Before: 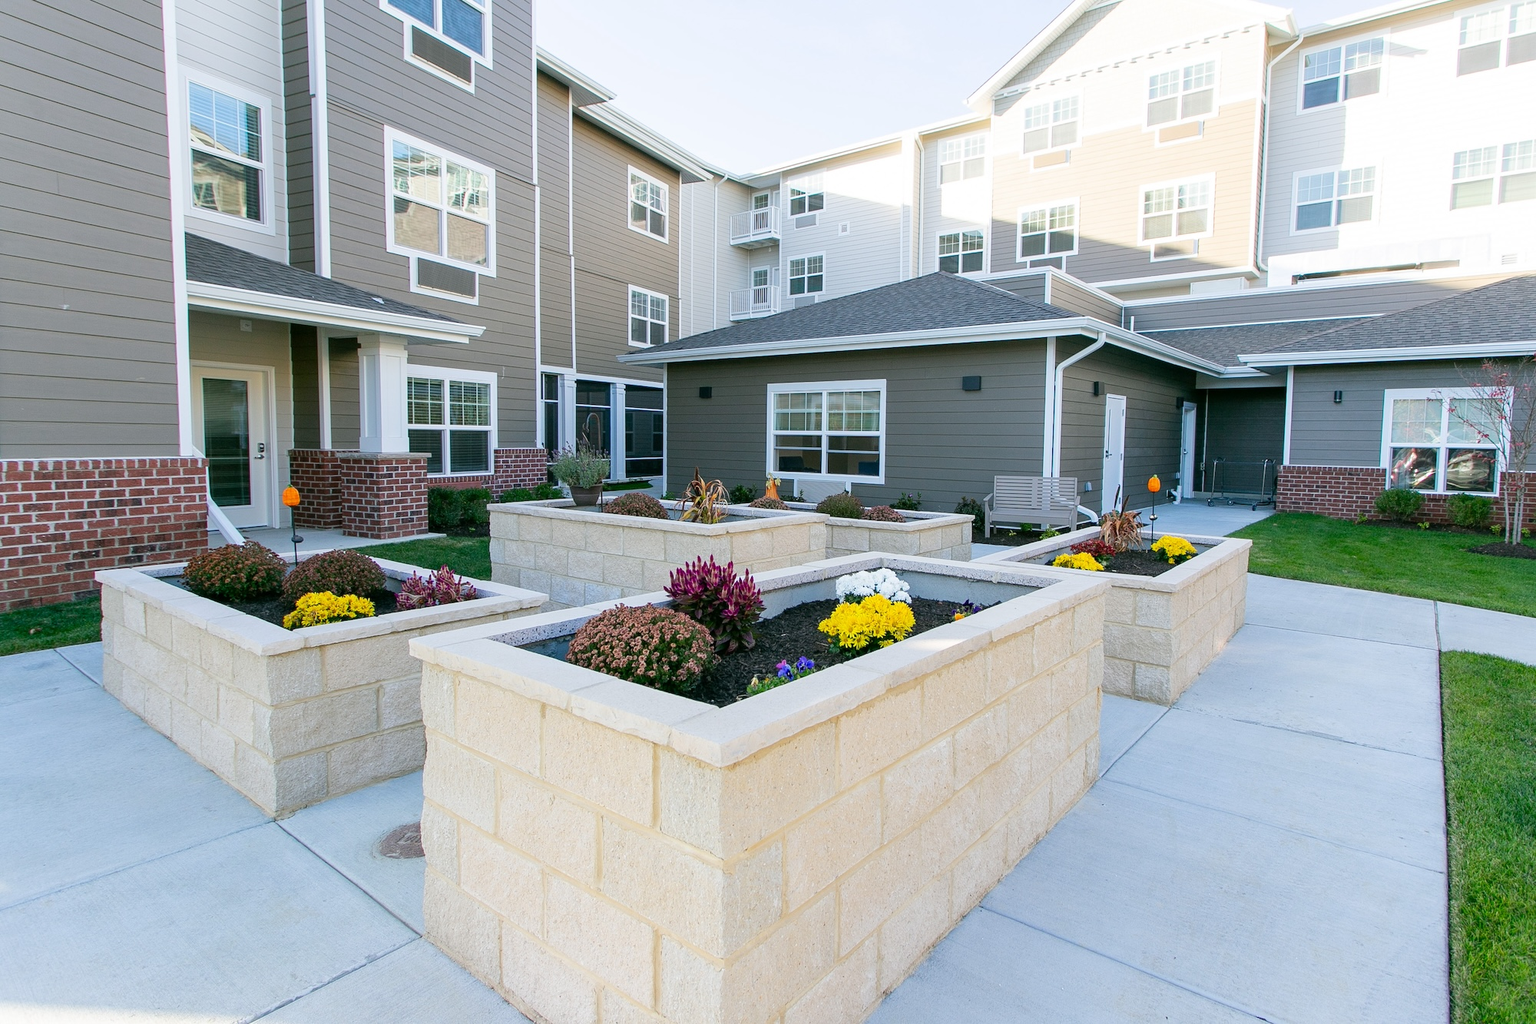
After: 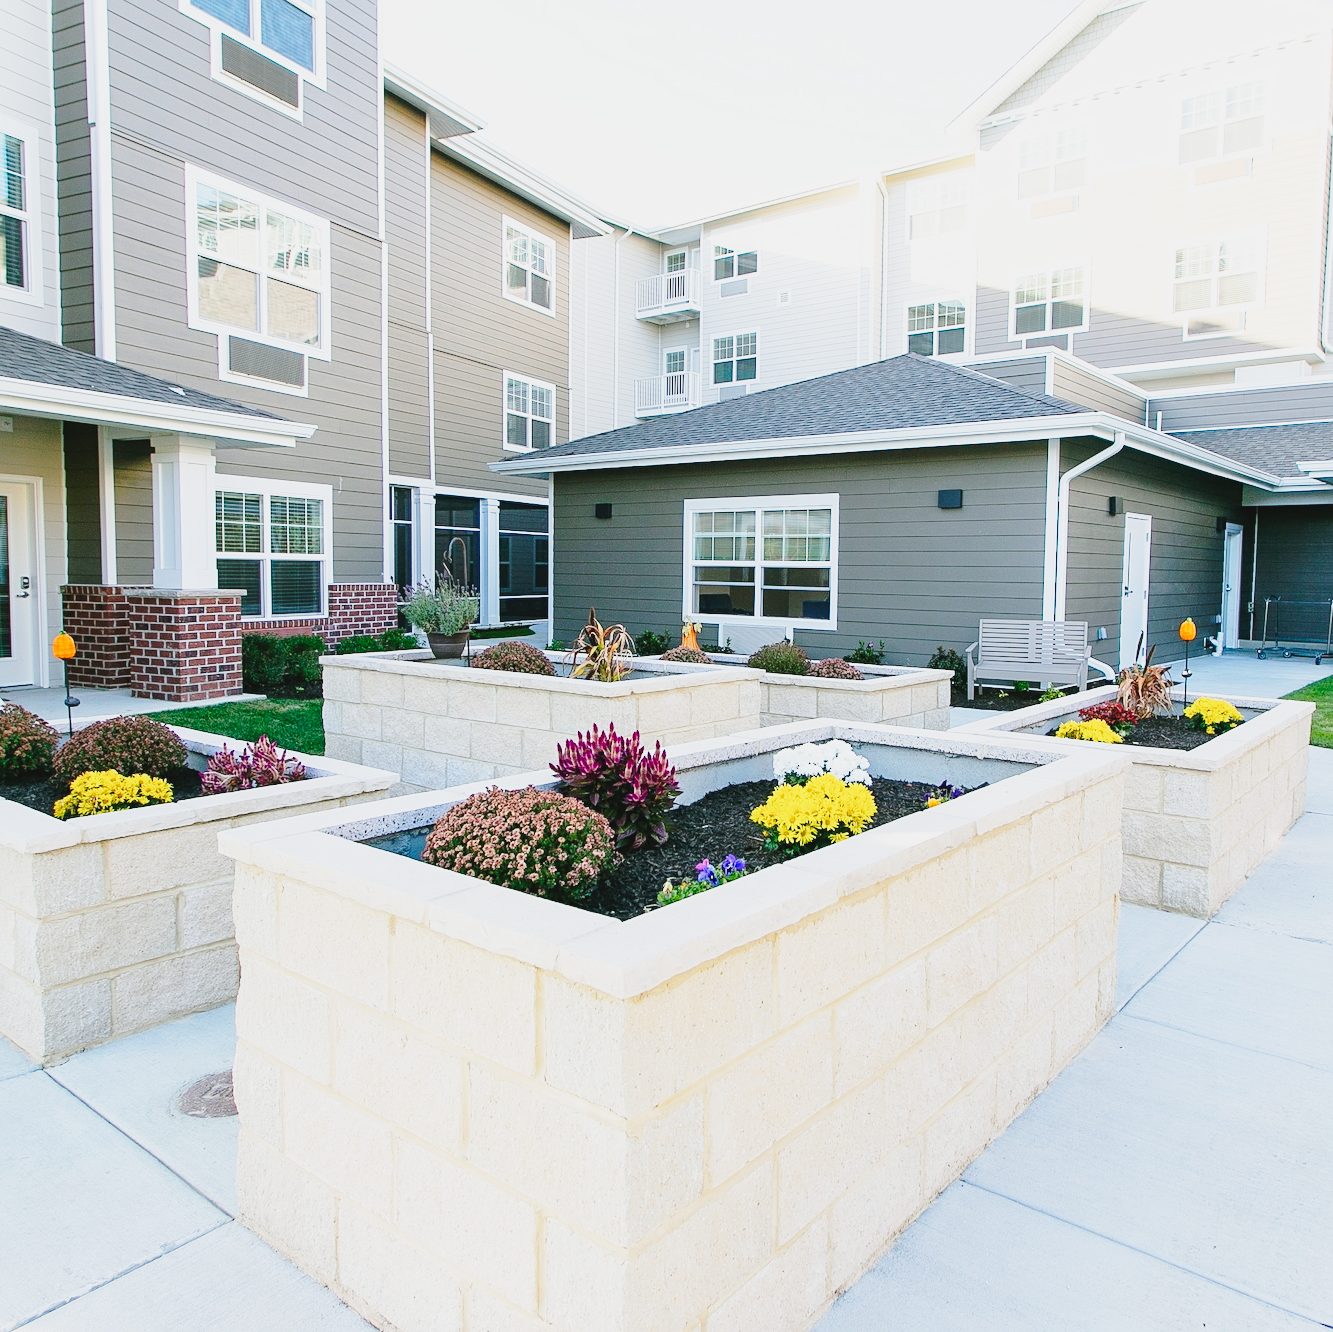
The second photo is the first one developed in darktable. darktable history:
crop and rotate: left 15.754%, right 17.579%
tone equalizer: -8 EV -0.55 EV
contrast brightness saturation: contrast -0.1, saturation -0.1
sharpen: amount 0.2
base curve: curves: ch0 [(0, 0) (0.032, 0.037) (0.105, 0.228) (0.435, 0.76) (0.856, 0.983) (1, 1)], preserve colors none
